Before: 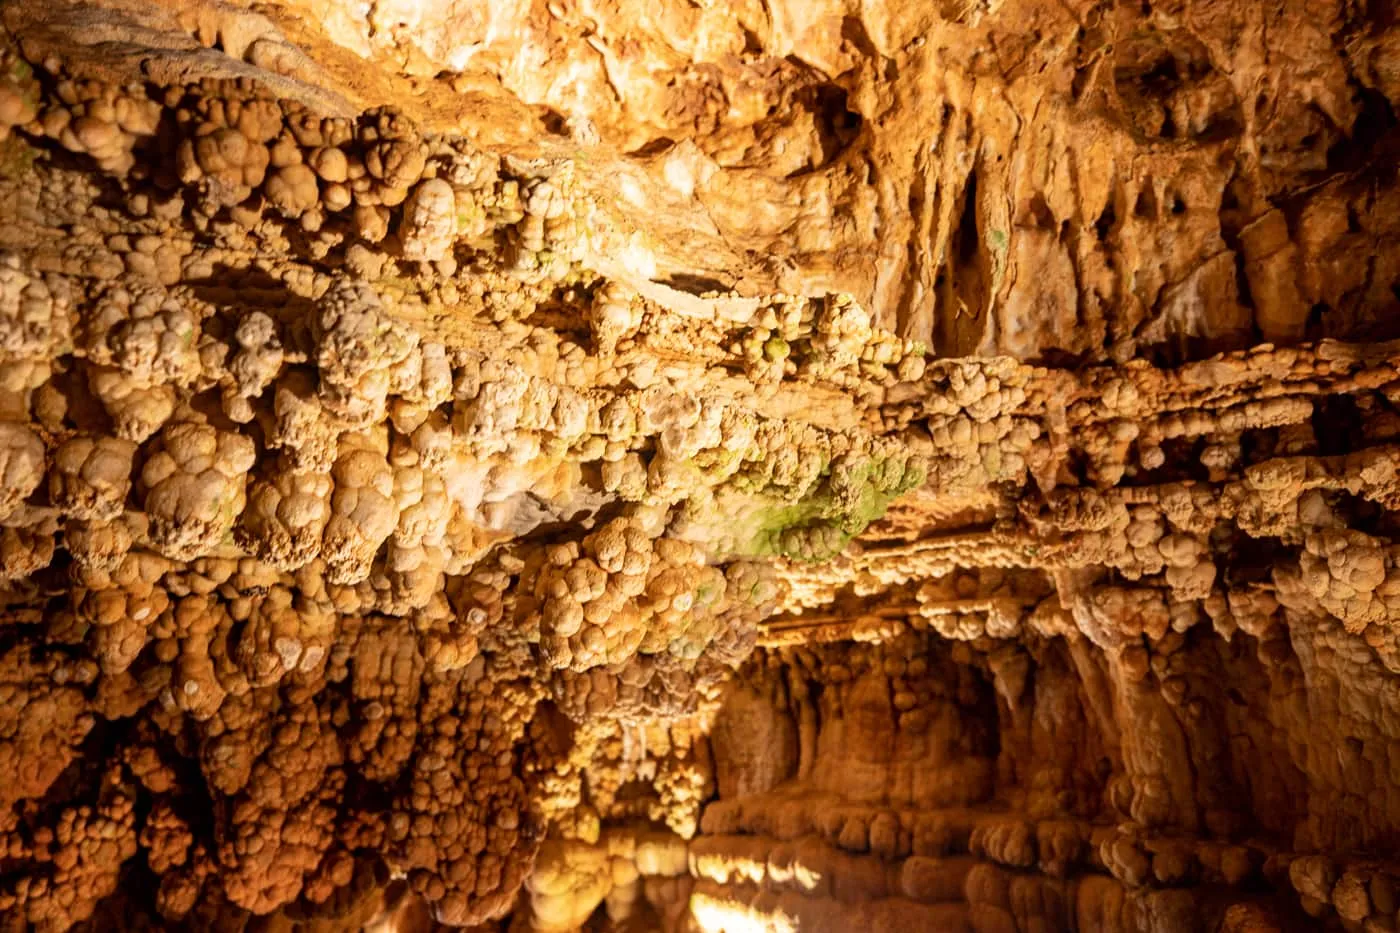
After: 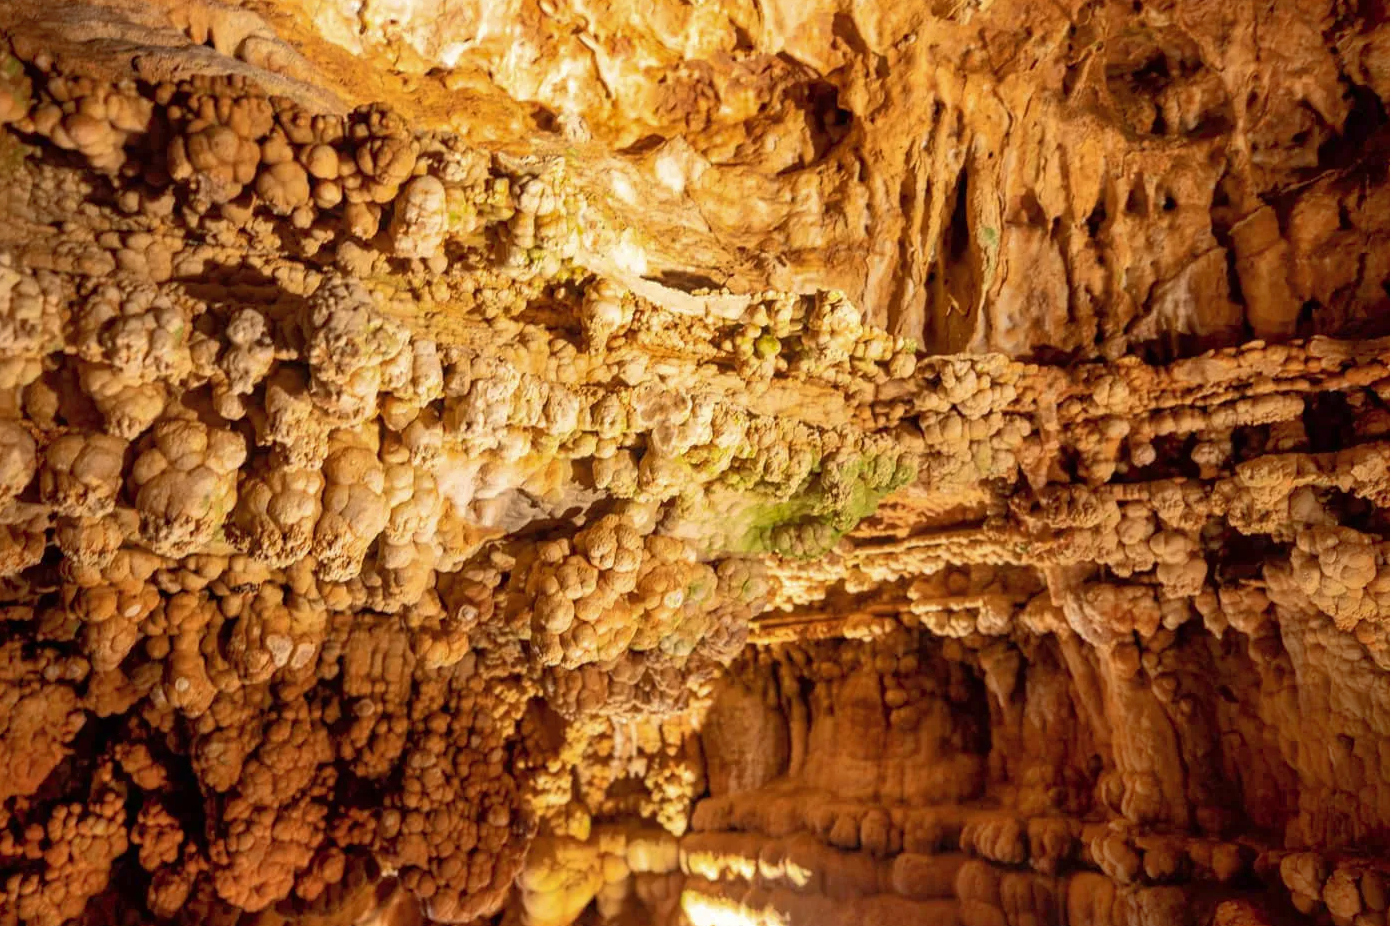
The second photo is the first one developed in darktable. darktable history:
crop and rotate: left 0.656%, top 0.365%, bottom 0.32%
shadows and highlights: highlights color adjustment 73.78%
